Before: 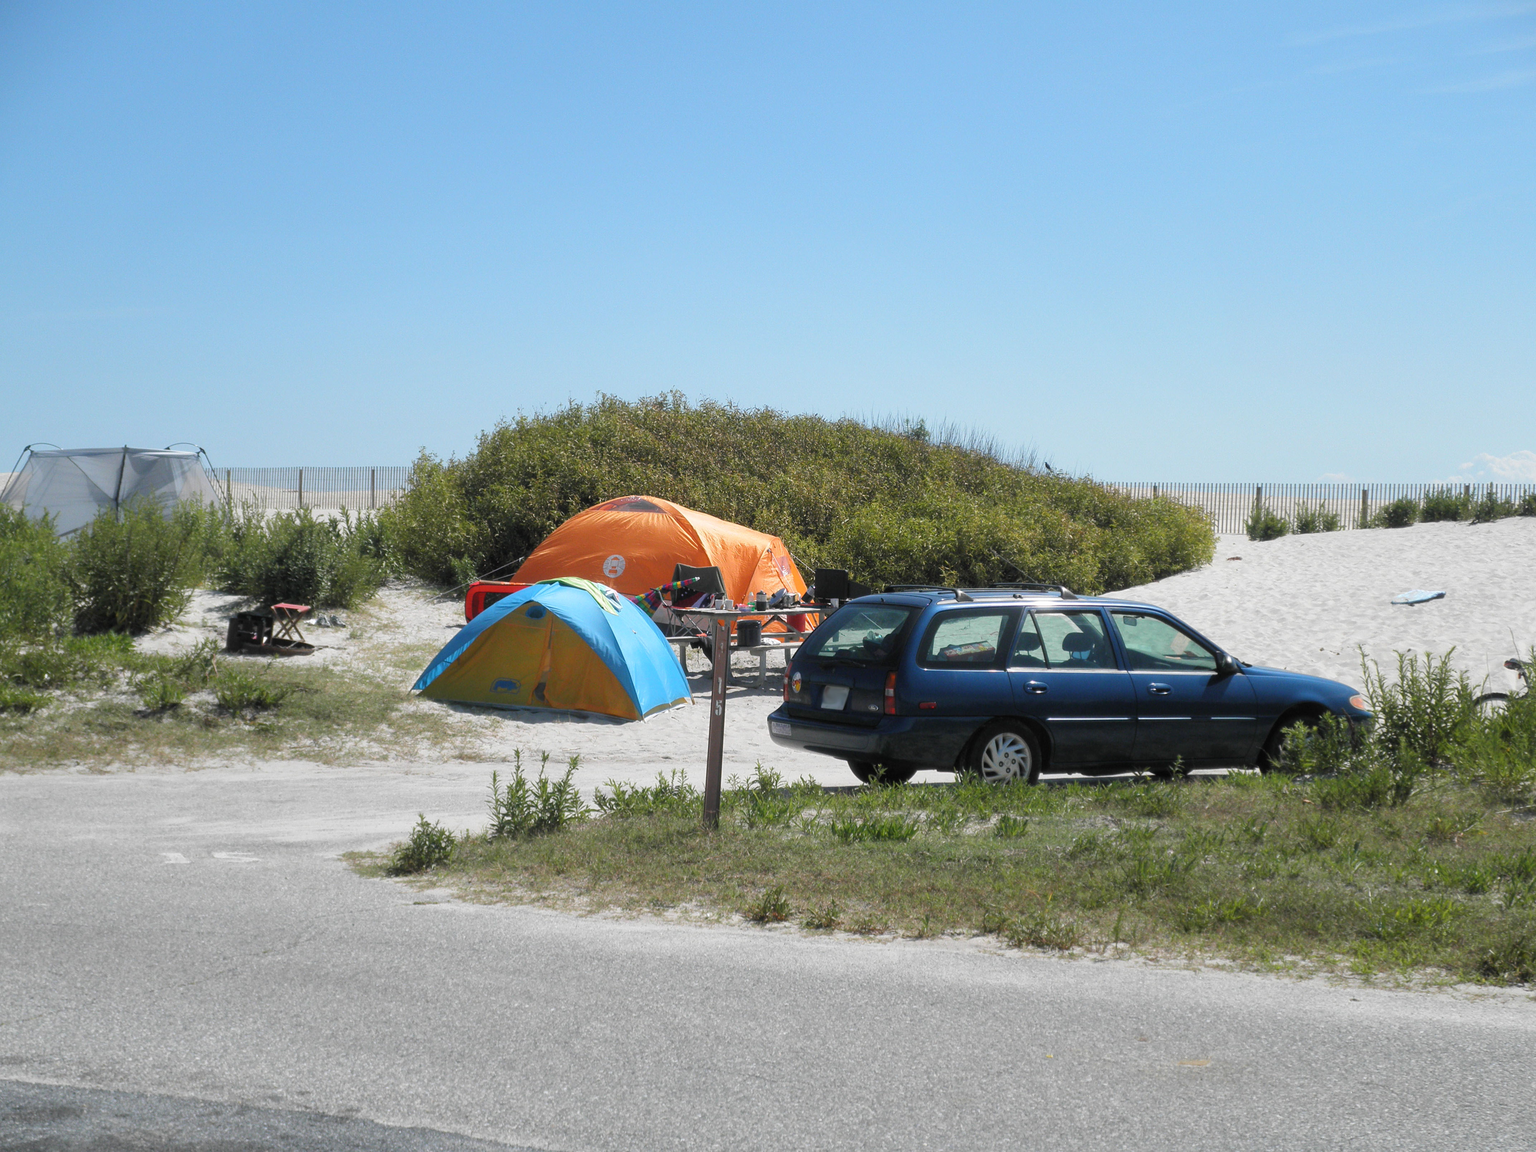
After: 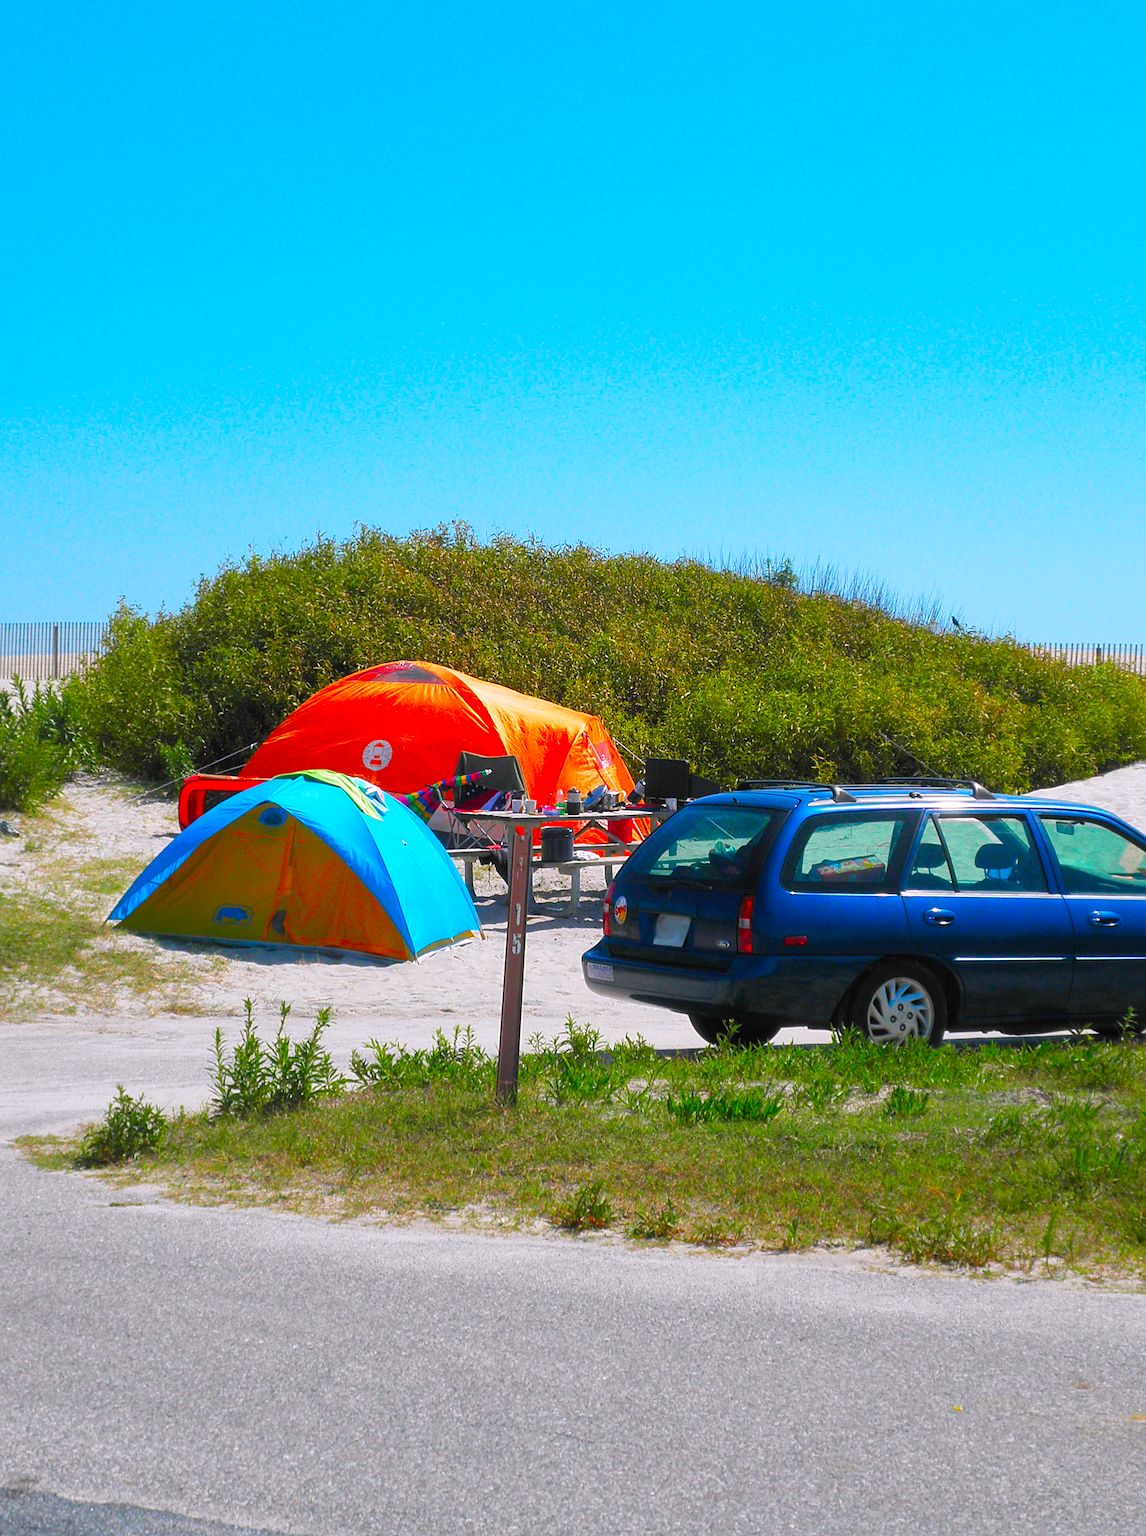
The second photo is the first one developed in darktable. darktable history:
sharpen: on, module defaults
crop: left 21.574%, right 22.44%
color correction: highlights a* 1.65, highlights b* -1.83, saturation 2.45
